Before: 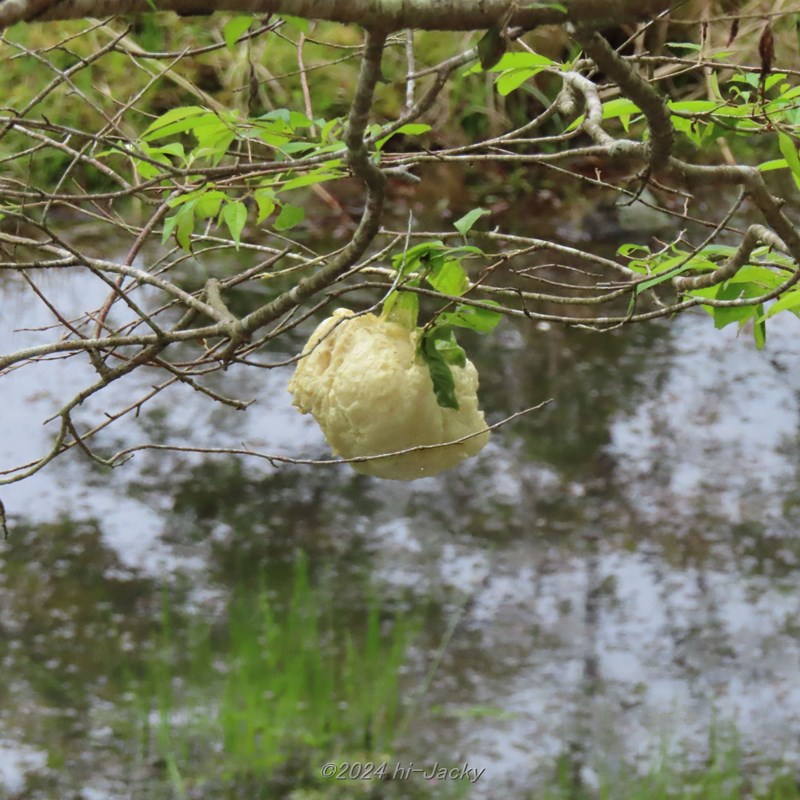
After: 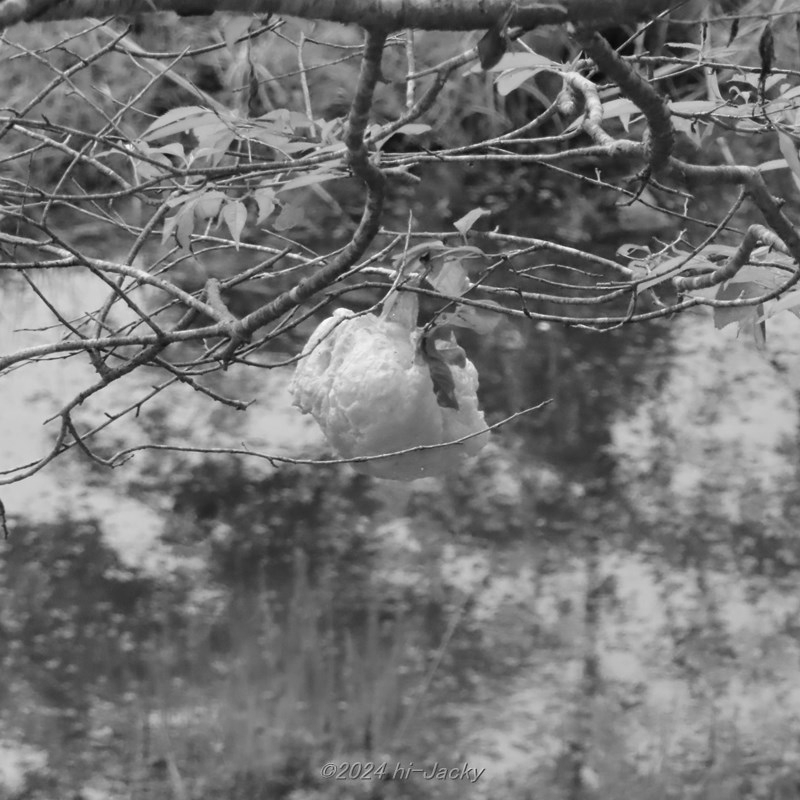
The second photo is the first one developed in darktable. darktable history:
tone equalizer: on, module defaults
color correction: highlights a* 0.207, highlights b* 2.7, shadows a* -0.874, shadows b* -4.78
monochrome: on, module defaults
white balance: emerald 1
